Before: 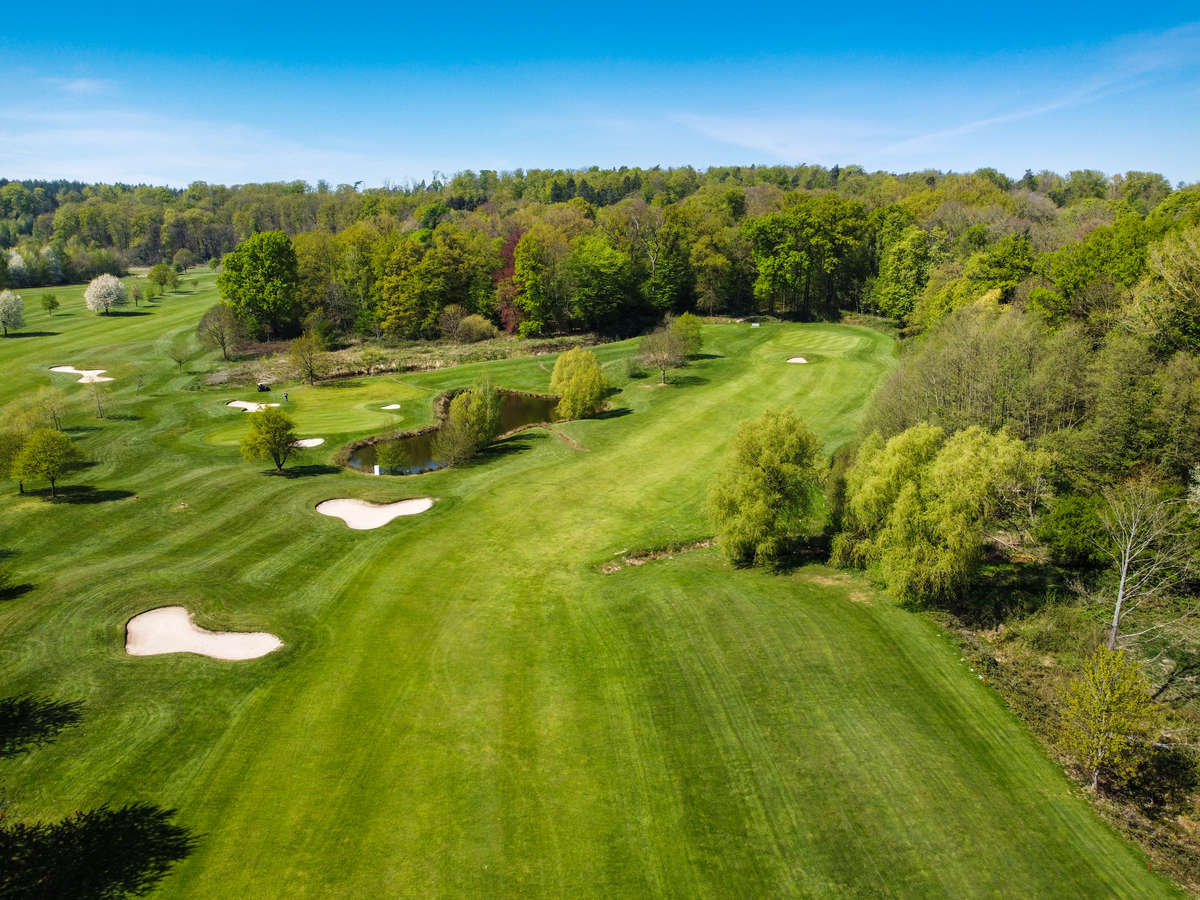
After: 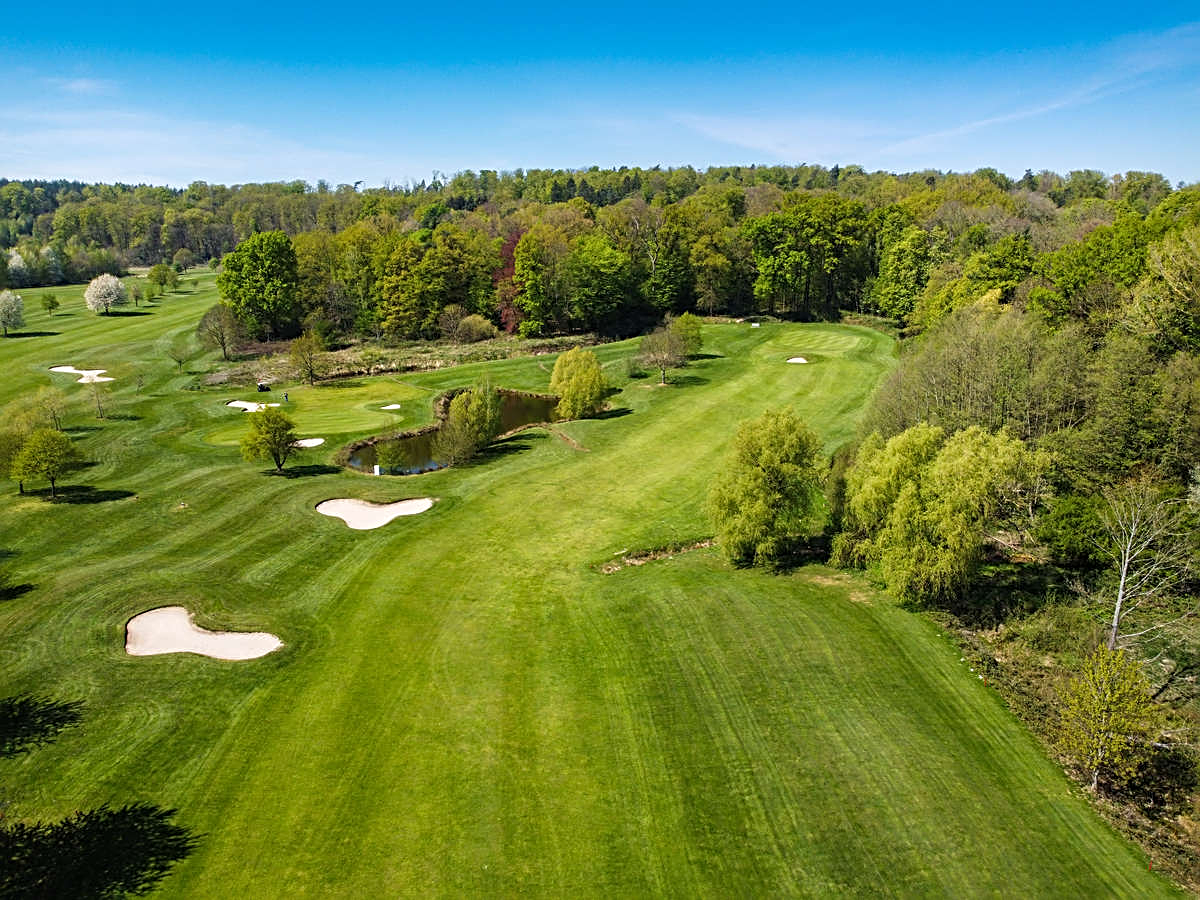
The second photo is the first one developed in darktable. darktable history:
sharpen: radius 2.775
